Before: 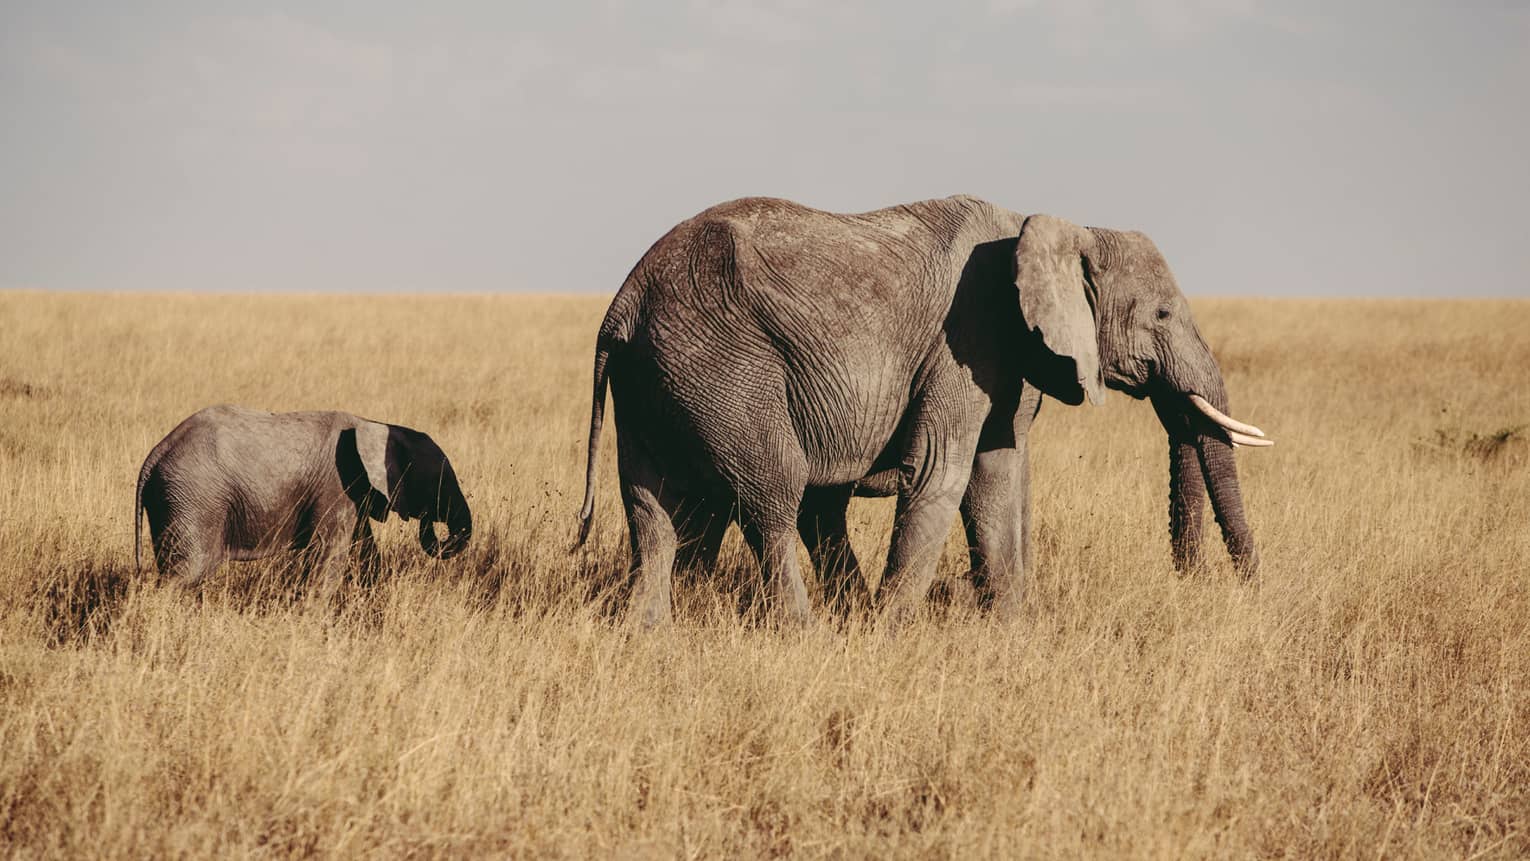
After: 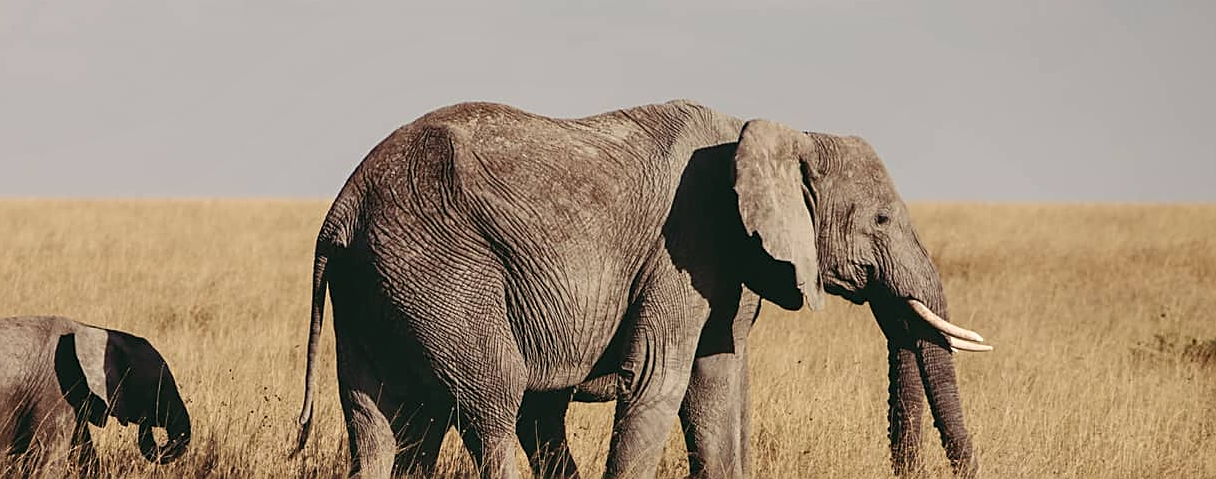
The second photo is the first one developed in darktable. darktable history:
crop: left 18.38%, top 11.092%, right 2.134%, bottom 33.217%
sharpen: on, module defaults
shadows and highlights: shadows 75, highlights -25, soften with gaussian
